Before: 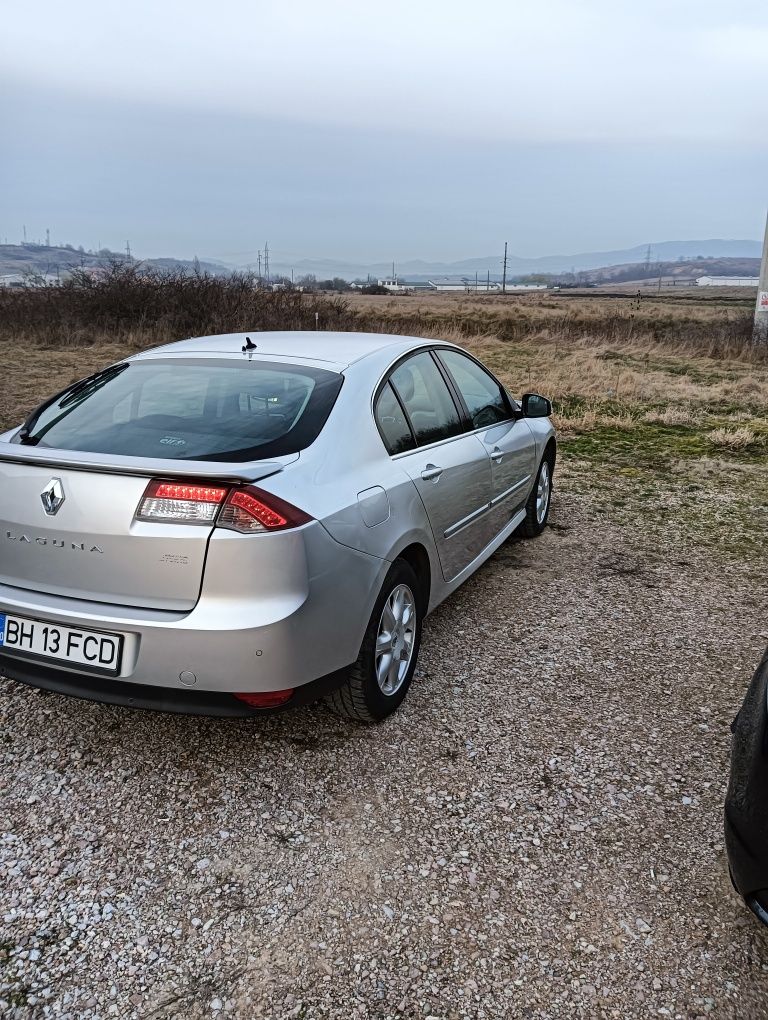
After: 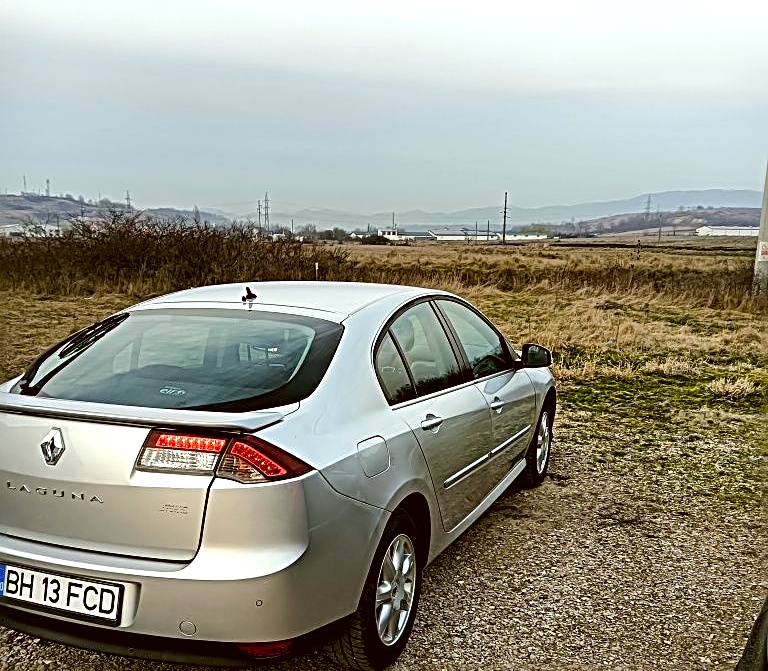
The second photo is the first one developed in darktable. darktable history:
sharpen: radius 2.701, amount 0.672
color correction: highlights a* -1.39, highlights b* 10.51, shadows a* 0.511, shadows b* 18.88
color balance rgb: global offset › luminance -0.424%, linear chroma grading › global chroma 15.274%, perceptual saturation grading › global saturation 0.839%, perceptual saturation grading › highlights -18.283%, perceptual saturation grading › mid-tones 7.16%, perceptual saturation grading › shadows 27.5%, perceptual brilliance grading › highlights 8.125%, perceptual brilliance grading › mid-tones 3.328%, perceptual brilliance grading › shadows 2.17%, global vibrance 9.155%
crop and rotate: top 4.909%, bottom 29.286%
